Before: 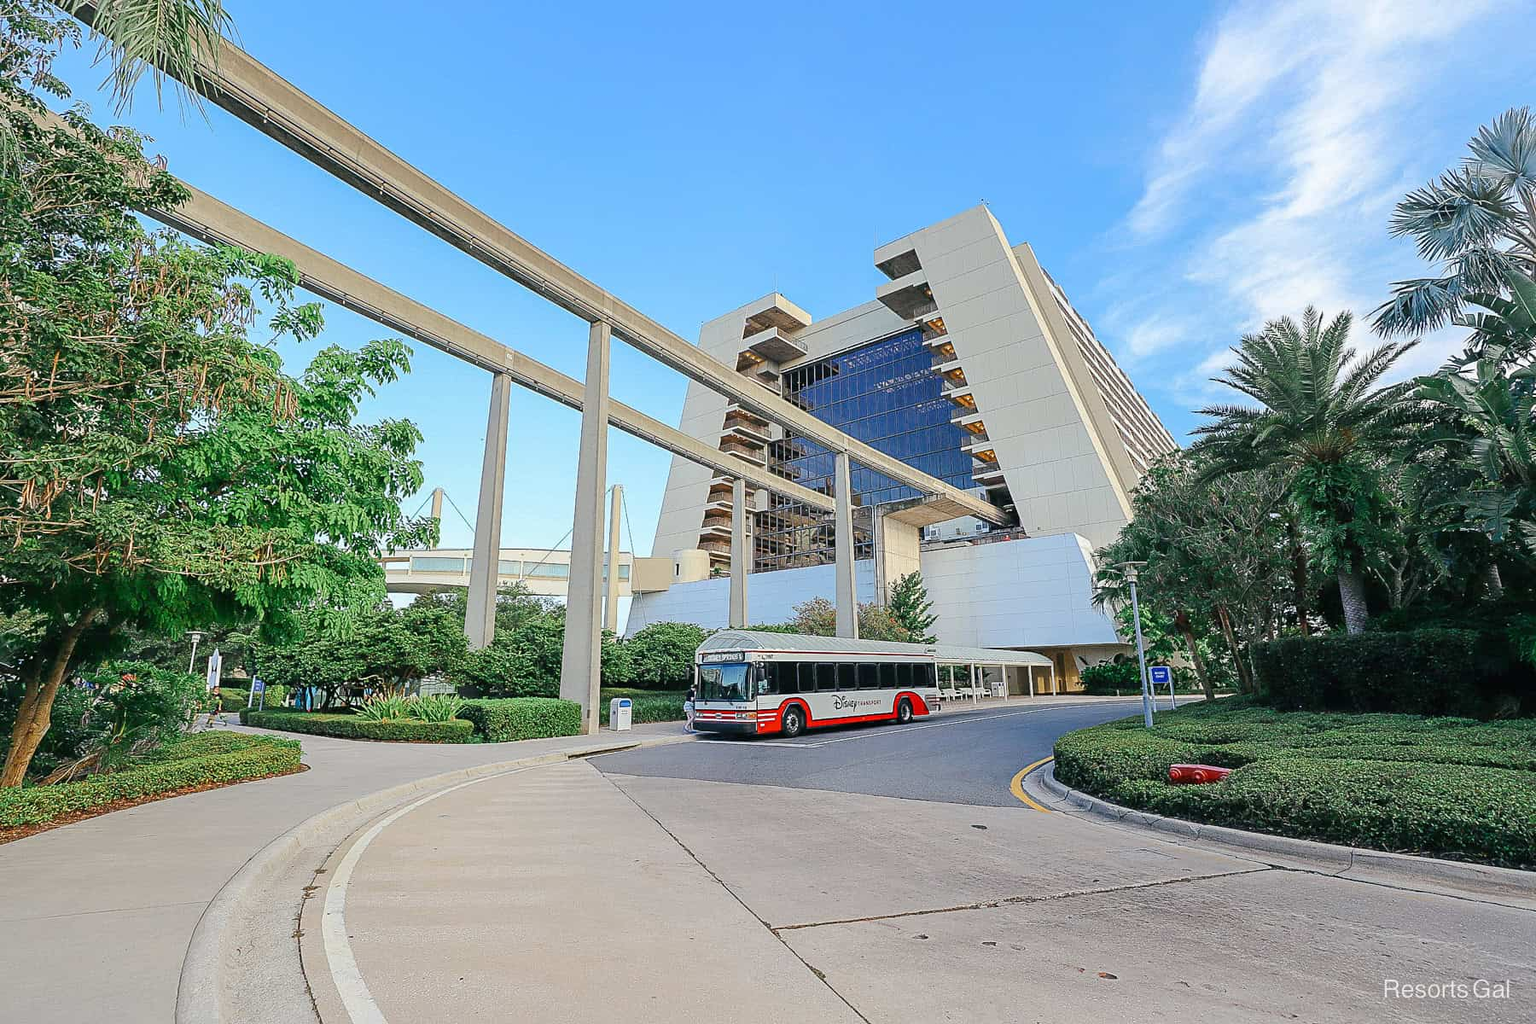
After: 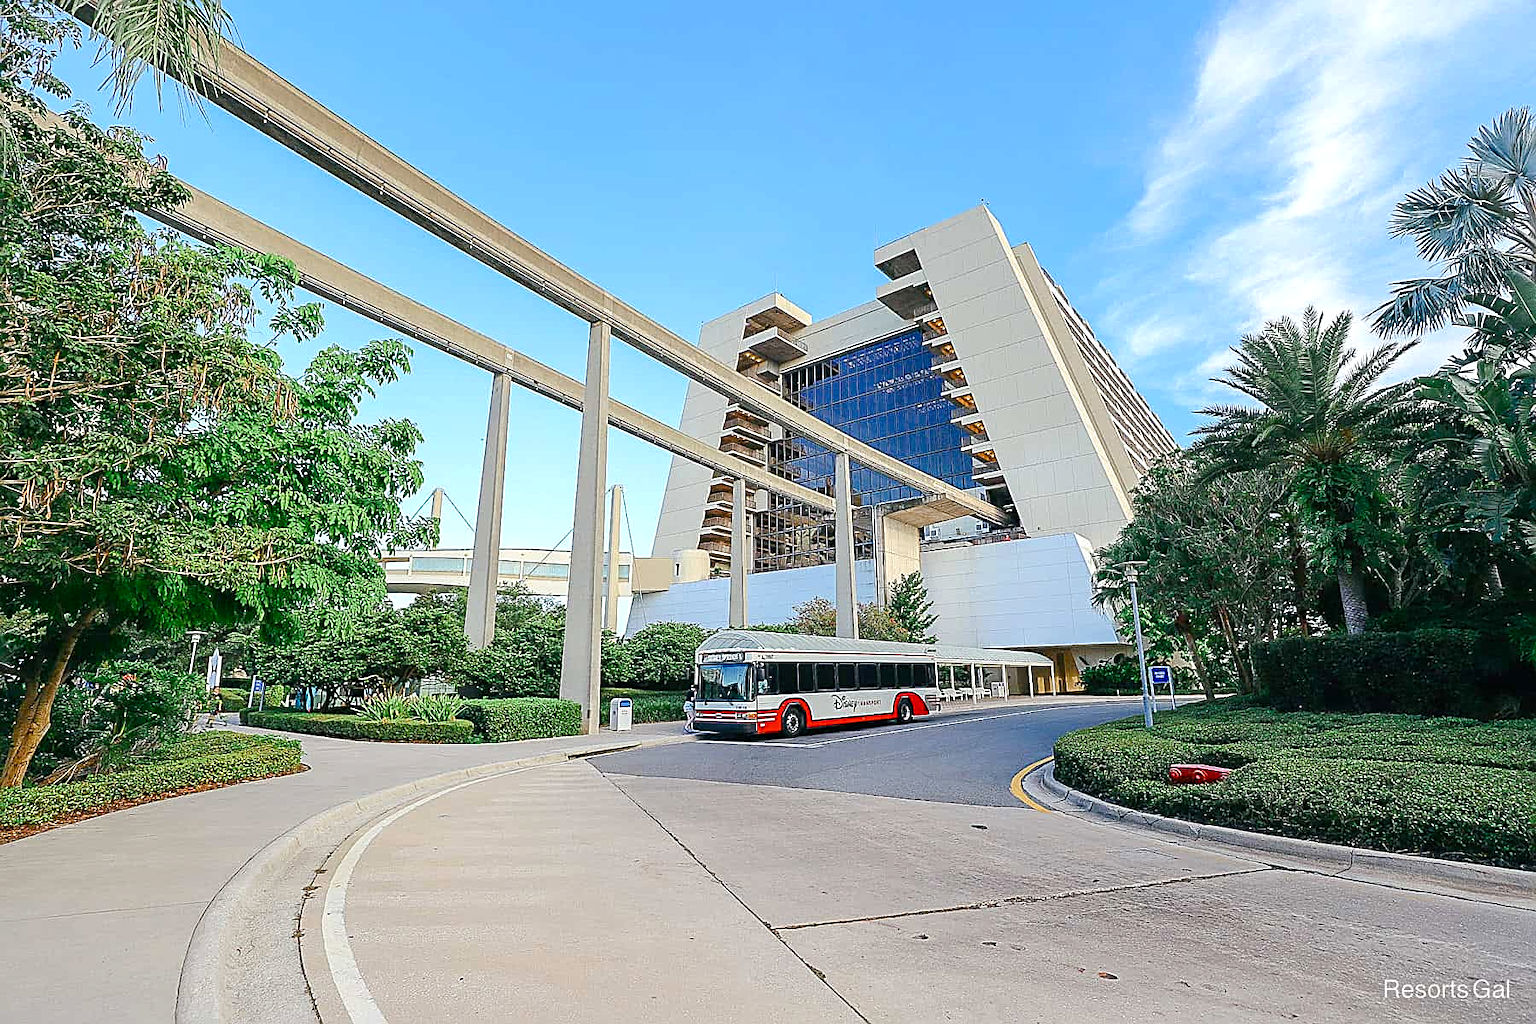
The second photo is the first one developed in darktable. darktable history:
color balance rgb: highlights gain › luminance 17.454%, perceptual saturation grading › global saturation 20%, perceptual saturation grading › highlights -25.551%, perceptual saturation grading › shadows 24.5%
sharpen: on, module defaults
